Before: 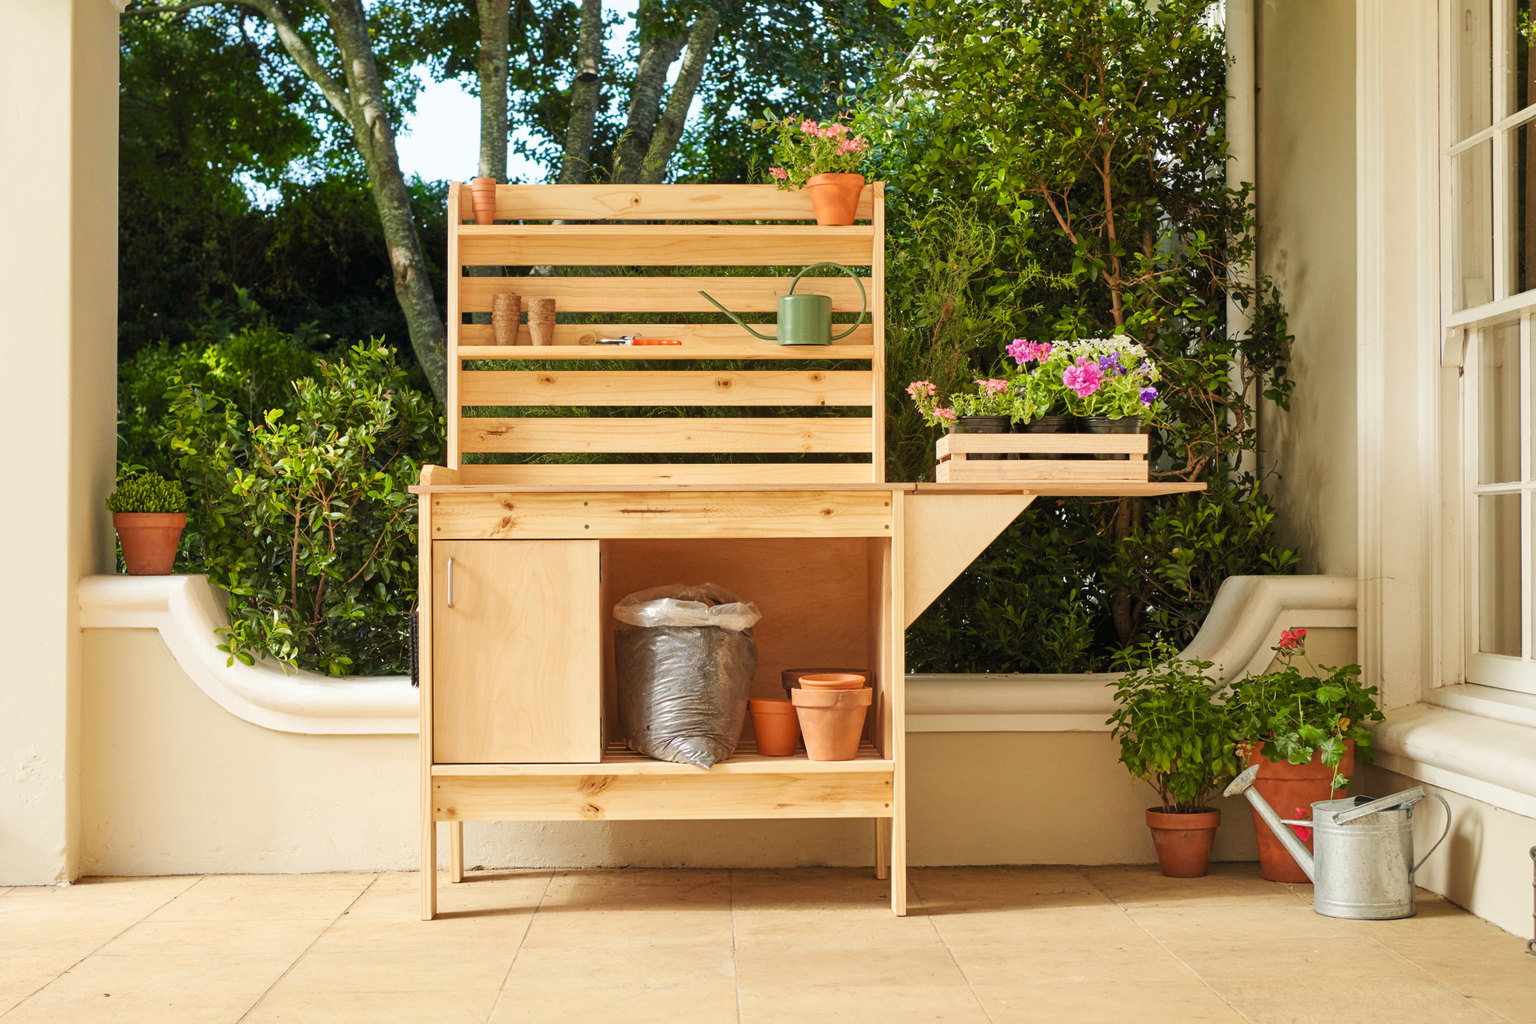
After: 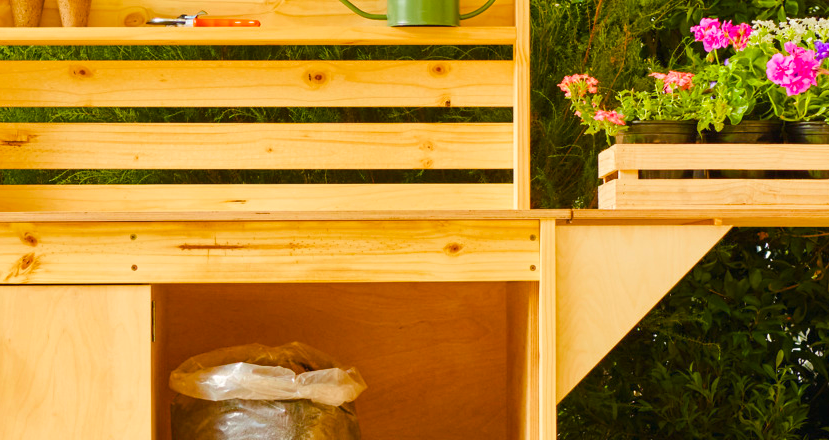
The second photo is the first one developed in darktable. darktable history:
crop: left 31.653%, top 31.811%, right 27.687%, bottom 35.81%
color balance rgb: perceptual saturation grading › global saturation 35.069%, perceptual saturation grading › highlights -29.841%, perceptual saturation grading › shadows 36.021%, perceptual brilliance grading › mid-tones 10.227%, perceptual brilliance grading › shadows 14.423%, global vibrance 44.199%
tone equalizer: mask exposure compensation -0.485 EV
